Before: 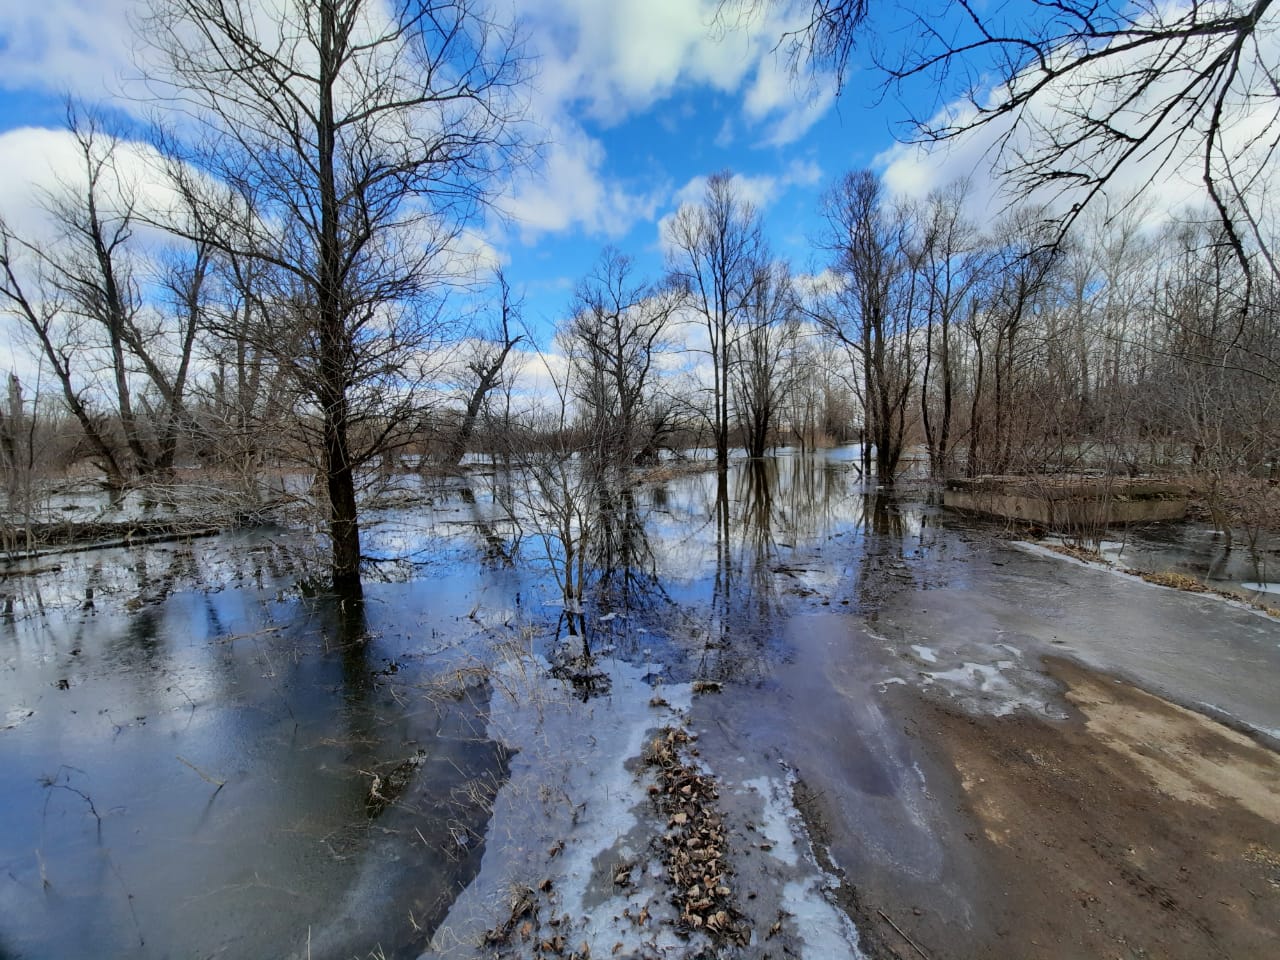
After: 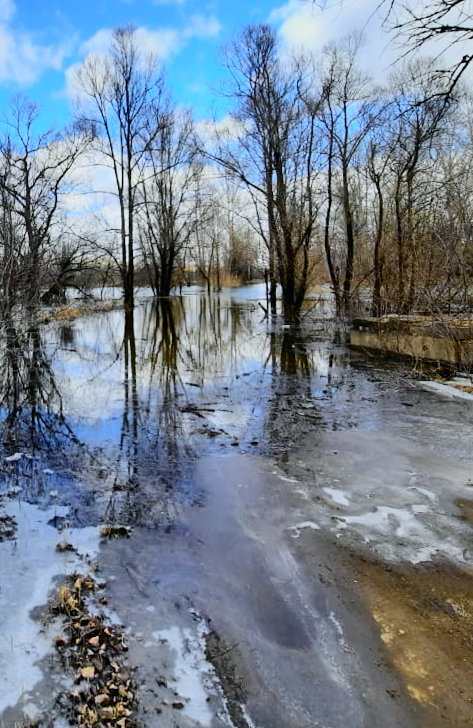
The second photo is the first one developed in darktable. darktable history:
color balance rgb: linear chroma grading › global chroma 3.45%, perceptual saturation grading › global saturation 11.24%, perceptual brilliance grading › global brilliance 3.04%, global vibrance 2.8%
rotate and perspective: rotation 0.215°, lens shift (vertical) -0.139, crop left 0.069, crop right 0.939, crop top 0.002, crop bottom 0.996
crop: left 45.721%, top 13.393%, right 14.118%, bottom 10.01%
tone curve: curves: ch0 [(0, 0.003) (0.113, 0.081) (0.207, 0.184) (0.515, 0.612) (0.712, 0.793) (0.984, 0.961)]; ch1 [(0, 0) (0.172, 0.123) (0.317, 0.272) (0.414, 0.382) (0.476, 0.479) (0.505, 0.498) (0.534, 0.534) (0.621, 0.65) (0.709, 0.764) (1, 1)]; ch2 [(0, 0) (0.411, 0.424) (0.505, 0.505) (0.521, 0.524) (0.537, 0.57) (0.65, 0.699) (1, 1)], color space Lab, independent channels, preserve colors none
